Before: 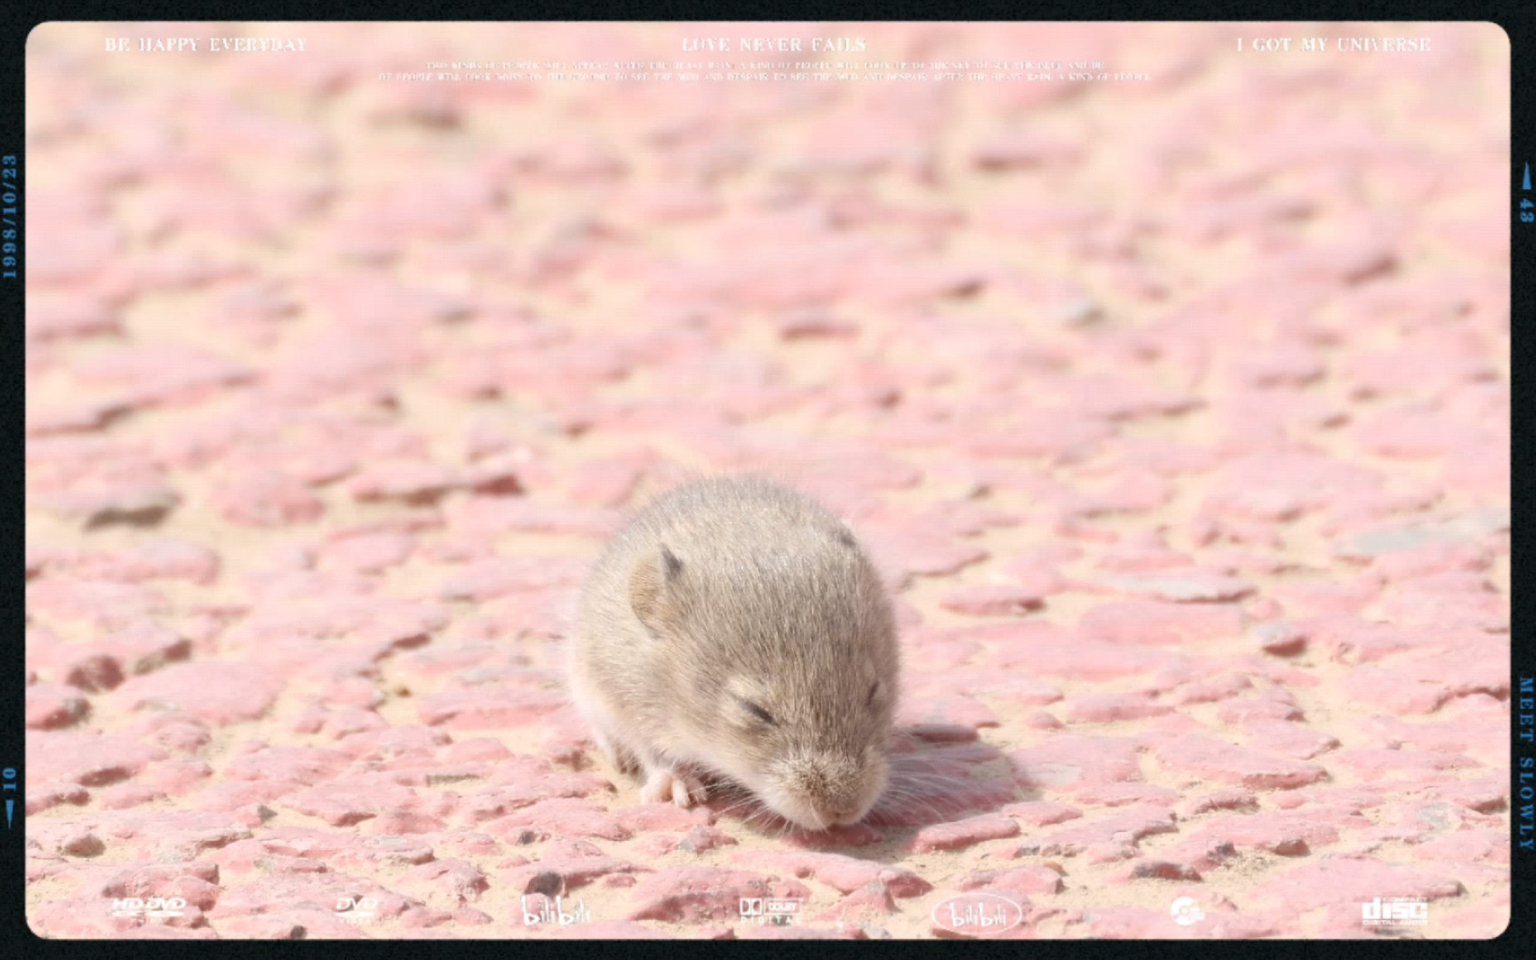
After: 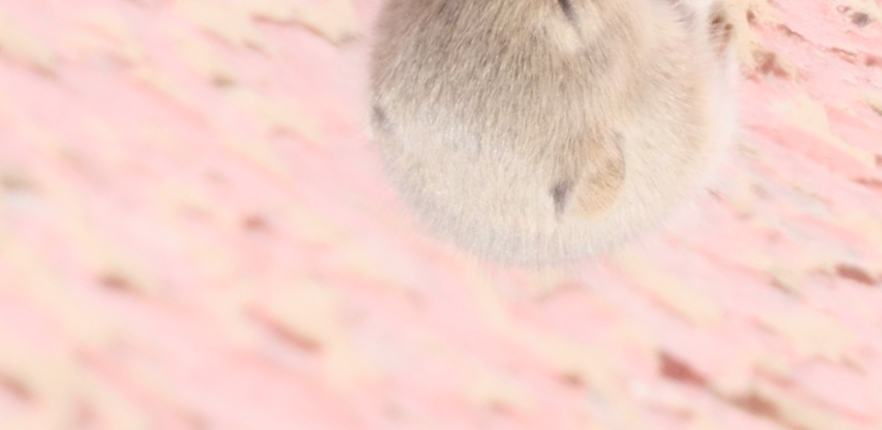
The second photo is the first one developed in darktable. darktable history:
tone curve: curves: ch0 [(0, 0) (0.071, 0.047) (0.266, 0.26) (0.483, 0.554) (0.753, 0.811) (1, 0.983)]; ch1 [(0, 0) (0.346, 0.307) (0.408, 0.369) (0.463, 0.443) (0.482, 0.493) (0.502, 0.5) (0.517, 0.502) (0.55, 0.548) (0.597, 0.624) (0.651, 0.698) (1, 1)]; ch2 [(0, 0) (0.346, 0.34) (0.434, 0.46) (0.485, 0.494) (0.5, 0.494) (0.517, 0.506) (0.535, 0.529) (0.583, 0.611) (0.625, 0.666) (1, 1)], color space Lab, linked channels, preserve colors none
local contrast: highlights 69%, shadows 64%, detail 80%, midtone range 0.327
color zones: curves: ch1 [(0, 0.469) (0.001, 0.469) (0.12, 0.446) (0.248, 0.469) (0.5, 0.5) (0.748, 0.5) (0.999, 0.469) (1, 0.469)]
crop and rotate: angle 148.34°, left 9.089%, top 15.59%, right 4.514%, bottom 16.95%
